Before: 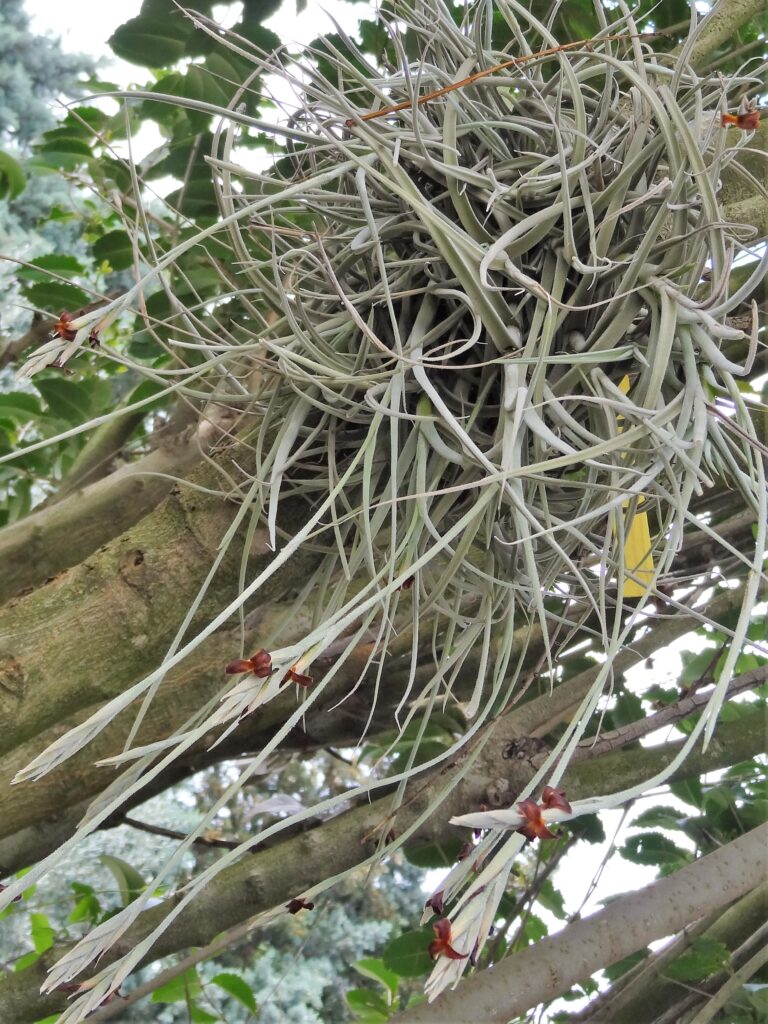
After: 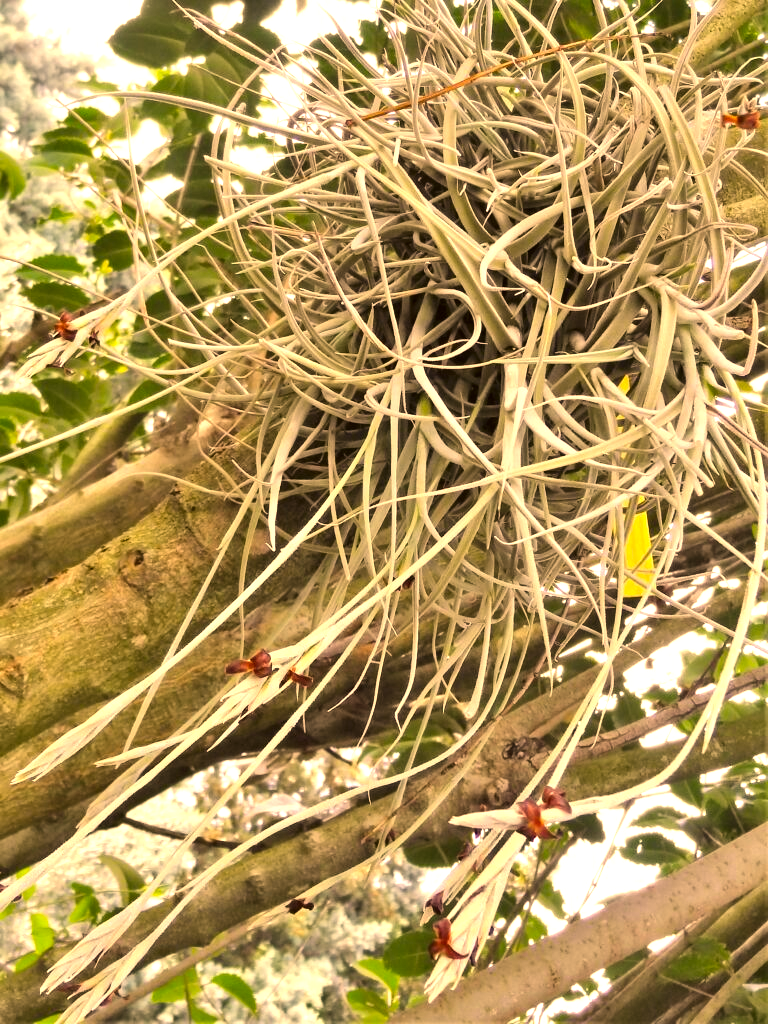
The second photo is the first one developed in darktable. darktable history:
color correction: highlights a* 17.94, highlights b* 35.39, shadows a* 1.48, shadows b* 6.42, saturation 1.01
tone equalizer: -8 EV -0.417 EV, -7 EV -0.389 EV, -6 EV -0.333 EV, -5 EV -0.222 EV, -3 EV 0.222 EV, -2 EV 0.333 EV, -1 EV 0.389 EV, +0 EV 0.417 EV, edges refinement/feathering 500, mask exposure compensation -1.57 EV, preserve details no
exposure: exposure 0.6 EV, compensate highlight preservation false
